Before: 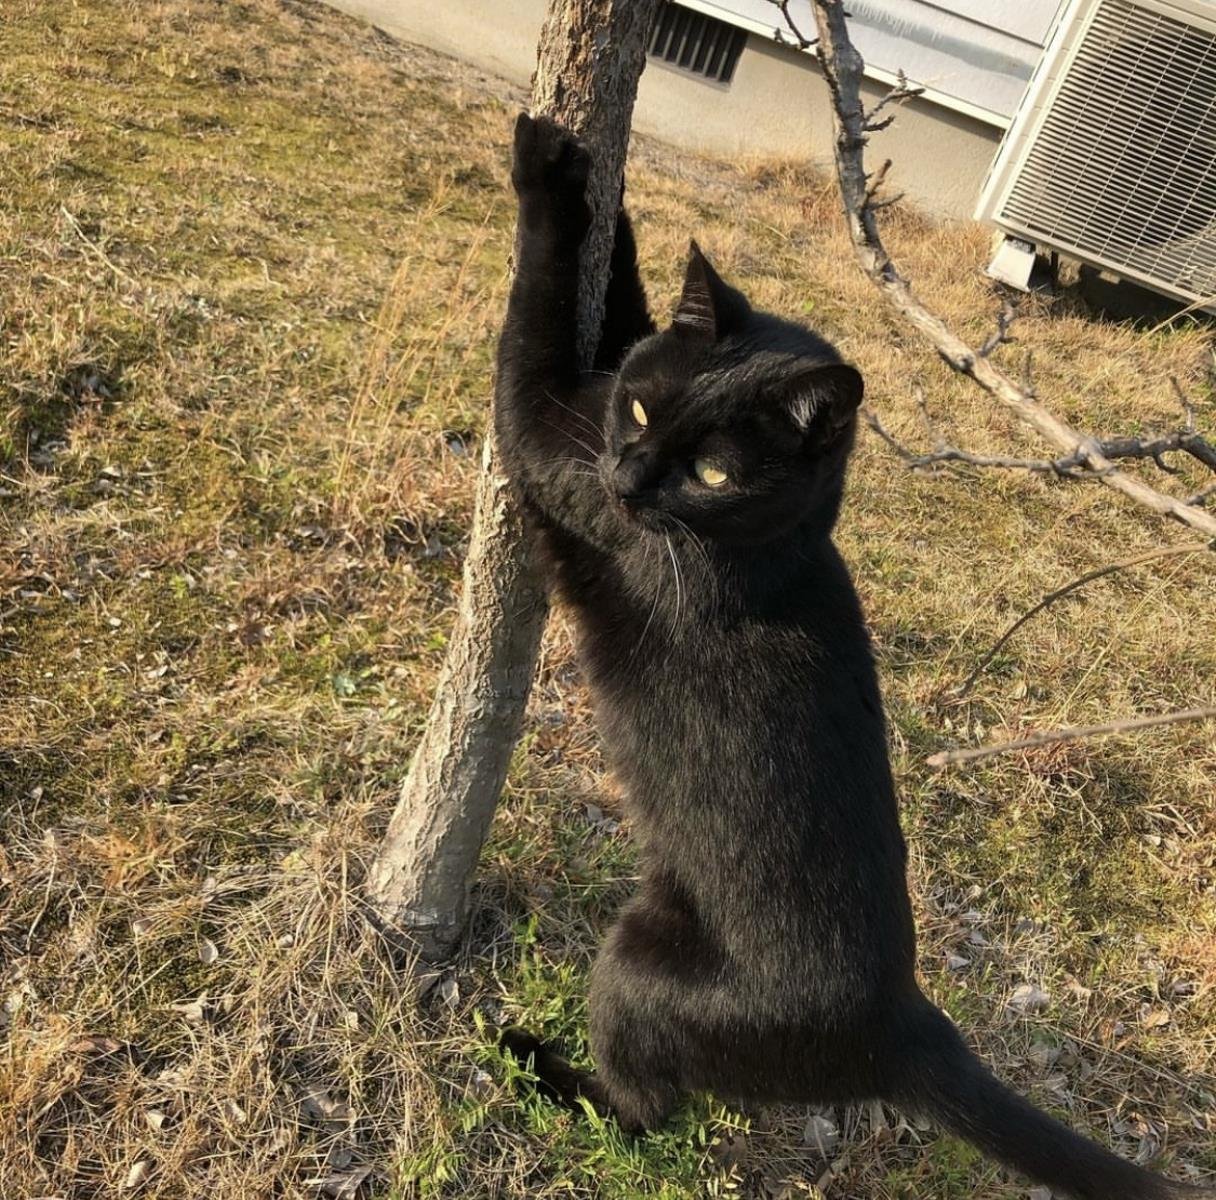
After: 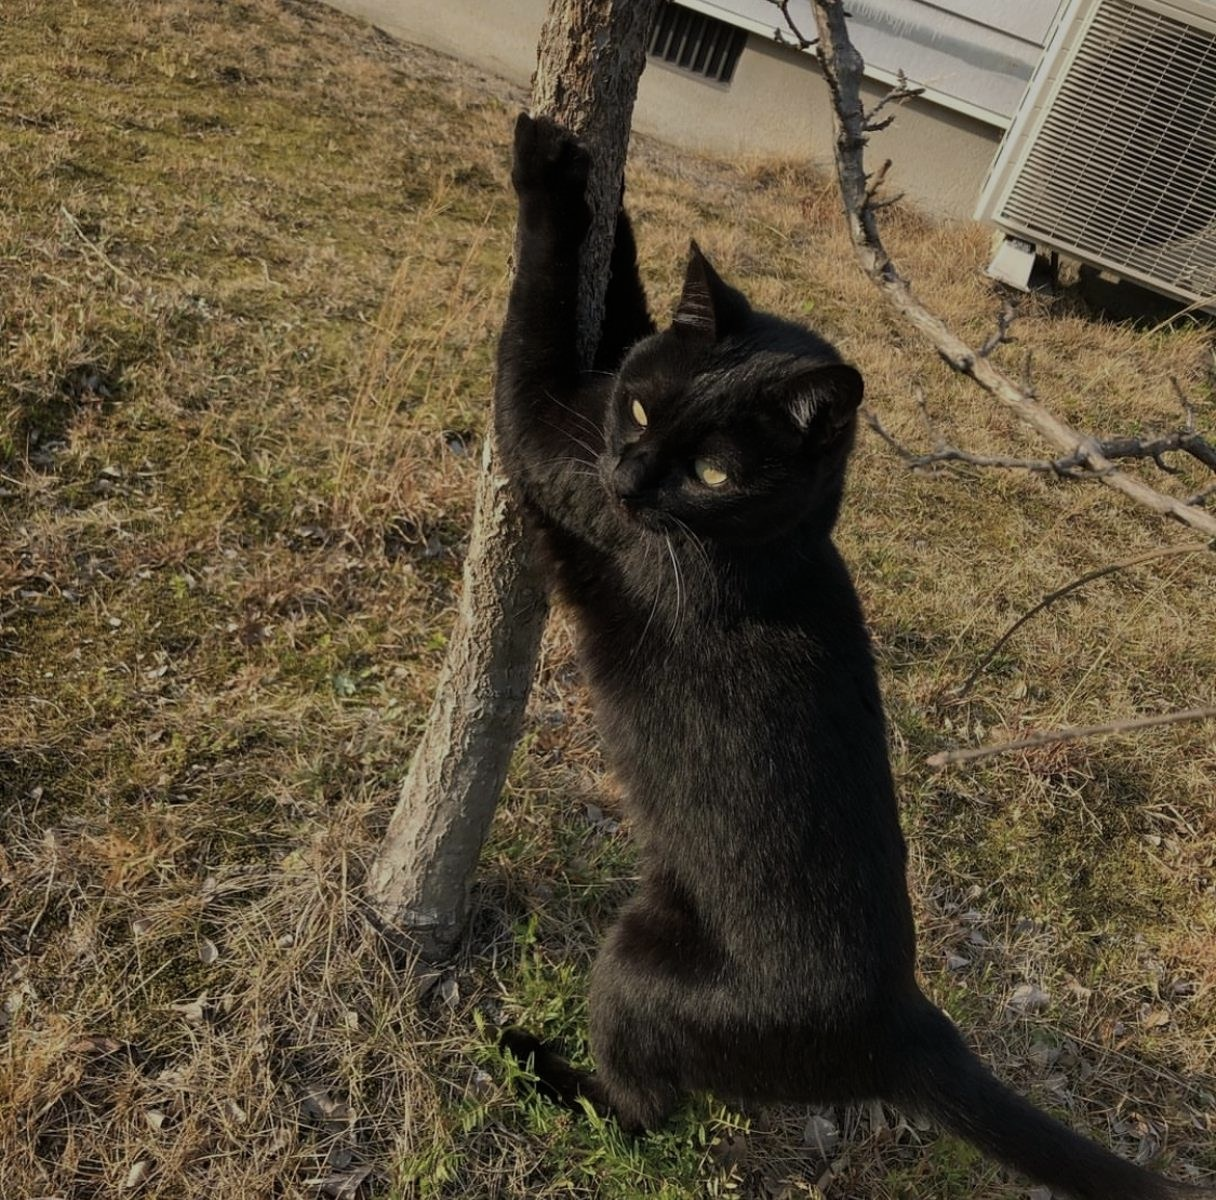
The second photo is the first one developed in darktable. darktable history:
exposure: exposure -0.912 EV, compensate highlight preservation false
contrast brightness saturation: contrast 0.007, saturation -0.065
